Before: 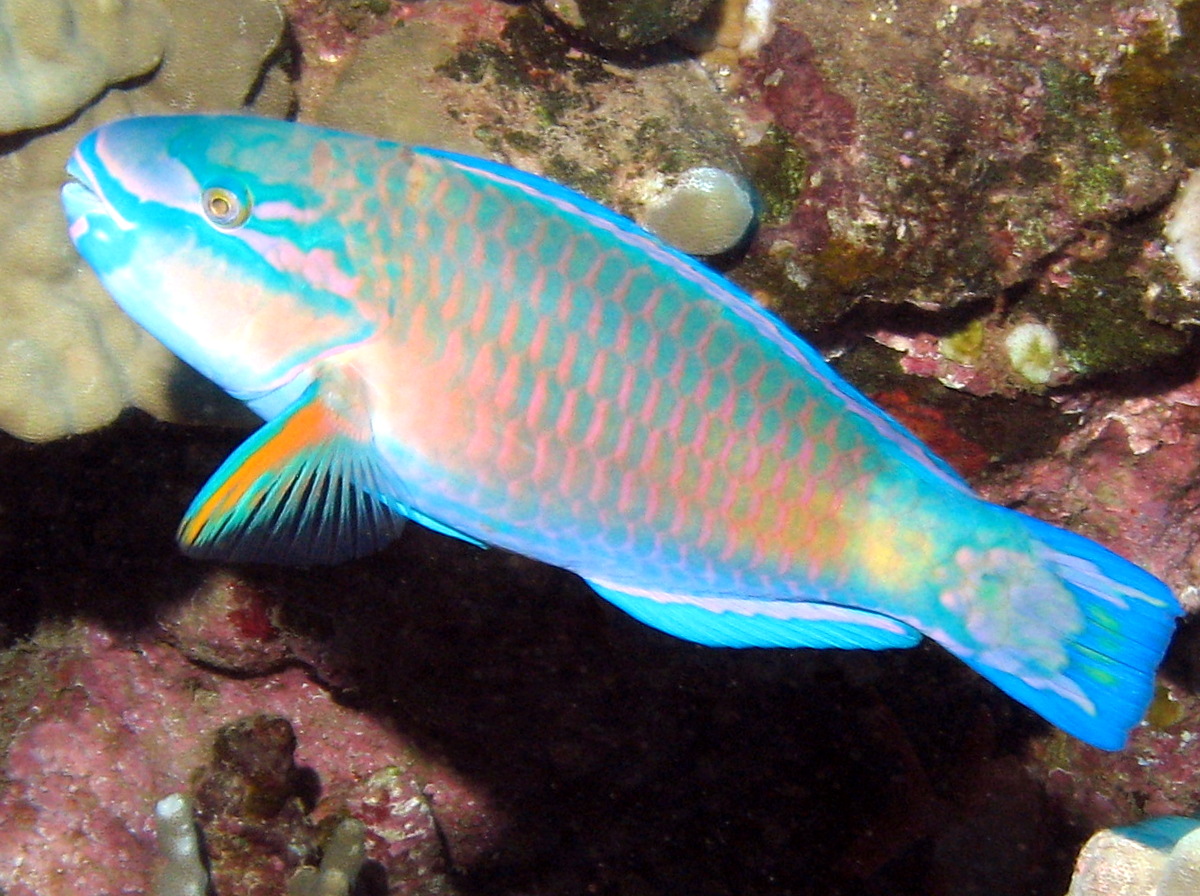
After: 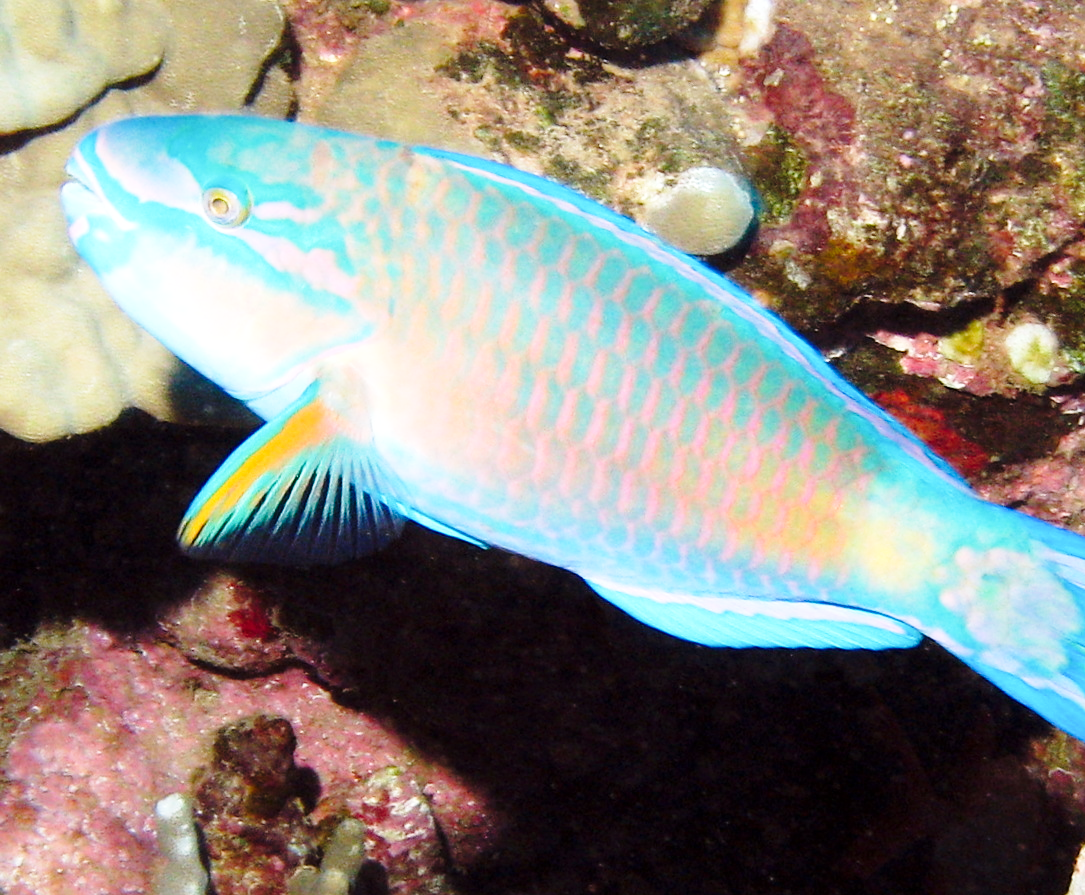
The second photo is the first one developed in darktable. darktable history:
base curve: curves: ch0 [(0, 0) (0.028, 0.03) (0.121, 0.232) (0.46, 0.748) (0.859, 0.968) (1, 1)], preserve colors none
tone equalizer: on, module defaults
crop: right 9.509%, bottom 0.031%
